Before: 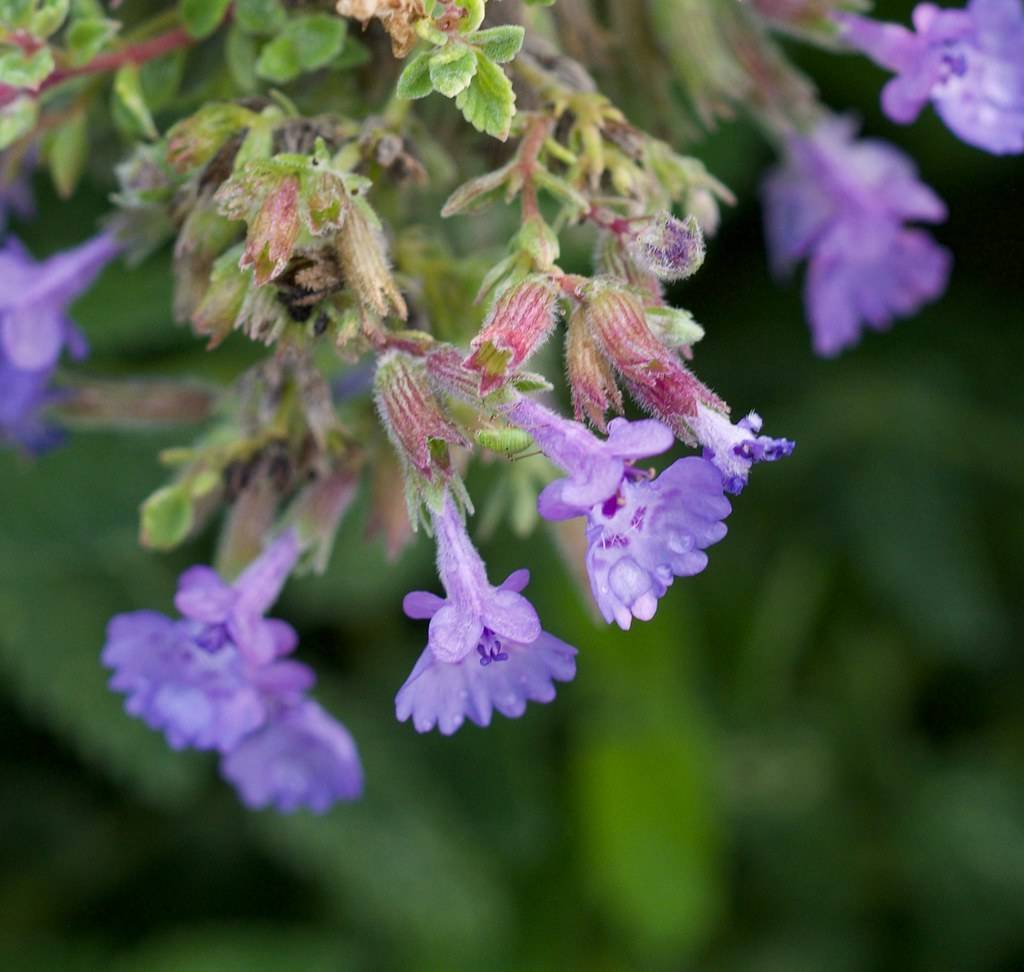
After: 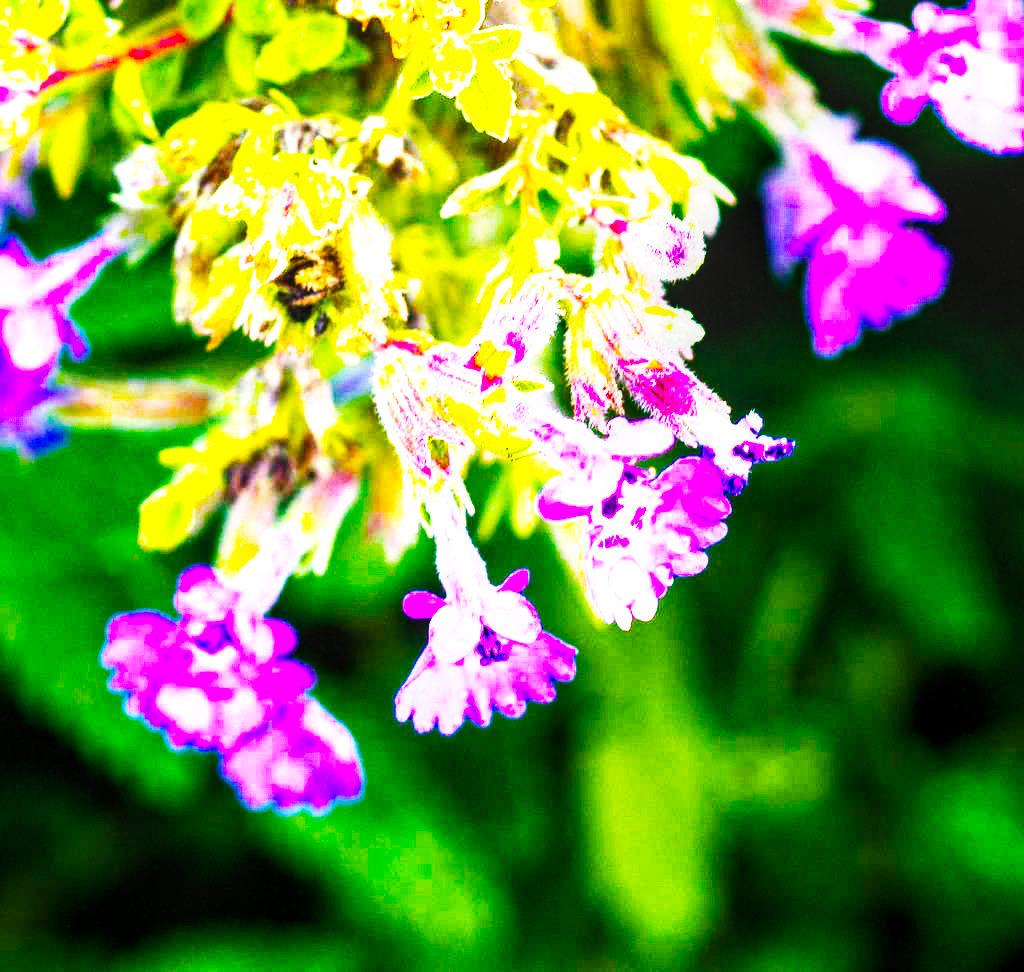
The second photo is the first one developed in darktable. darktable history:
white balance: red 1, blue 1
base curve: curves: ch0 [(0, 0) (0.007, 0.004) (0.027, 0.03) (0.046, 0.07) (0.207, 0.54) (0.442, 0.872) (0.673, 0.972) (1, 1)], preserve colors none
color balance rgb: linear chroma grading › global chroma 20%, perceptual saturation grading › global saturation 65%, perceptual saturation grading › highlights 60%, perceptual saturation grading › mid-tones 50%, perceptual saturation grading › shadows 50%, perceptual brilliance grading › global brilliance 30%, perceptual brilliance grading › highlights 50%, perceptual brilliance grading › mid-tones 50%, perceptual brilliance grading › shadows -22%, global vibrance 20%
local contrast: on, module defaults
